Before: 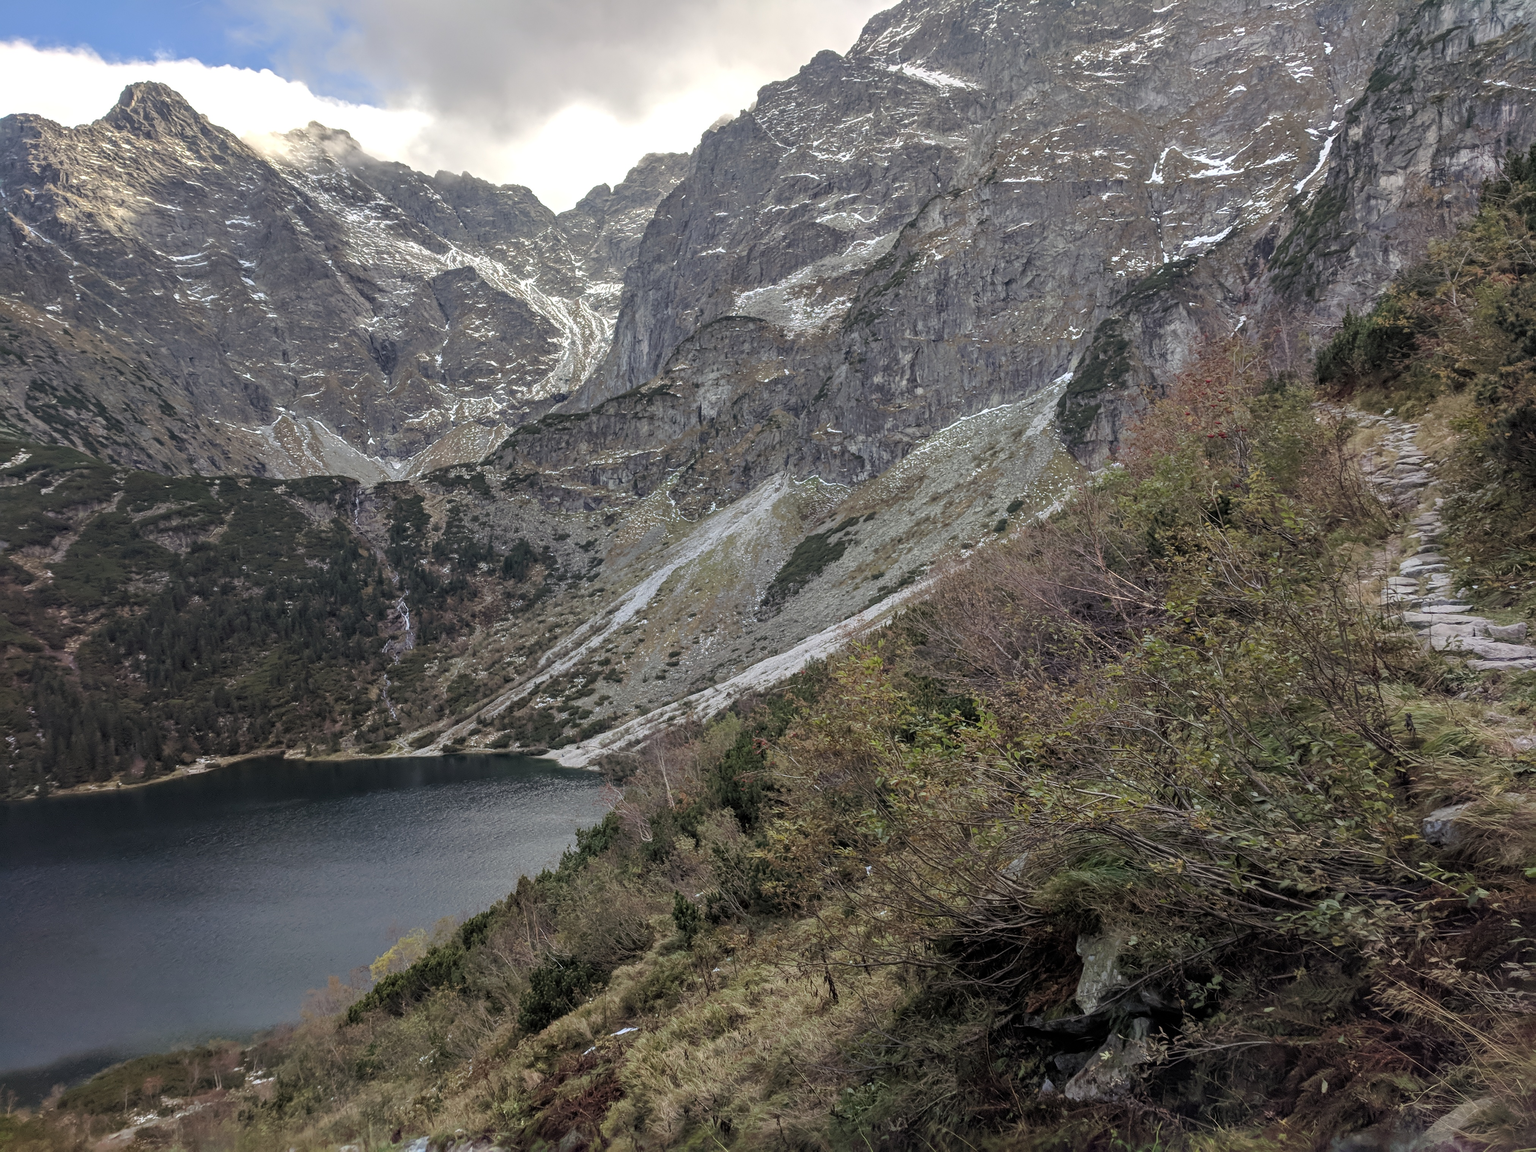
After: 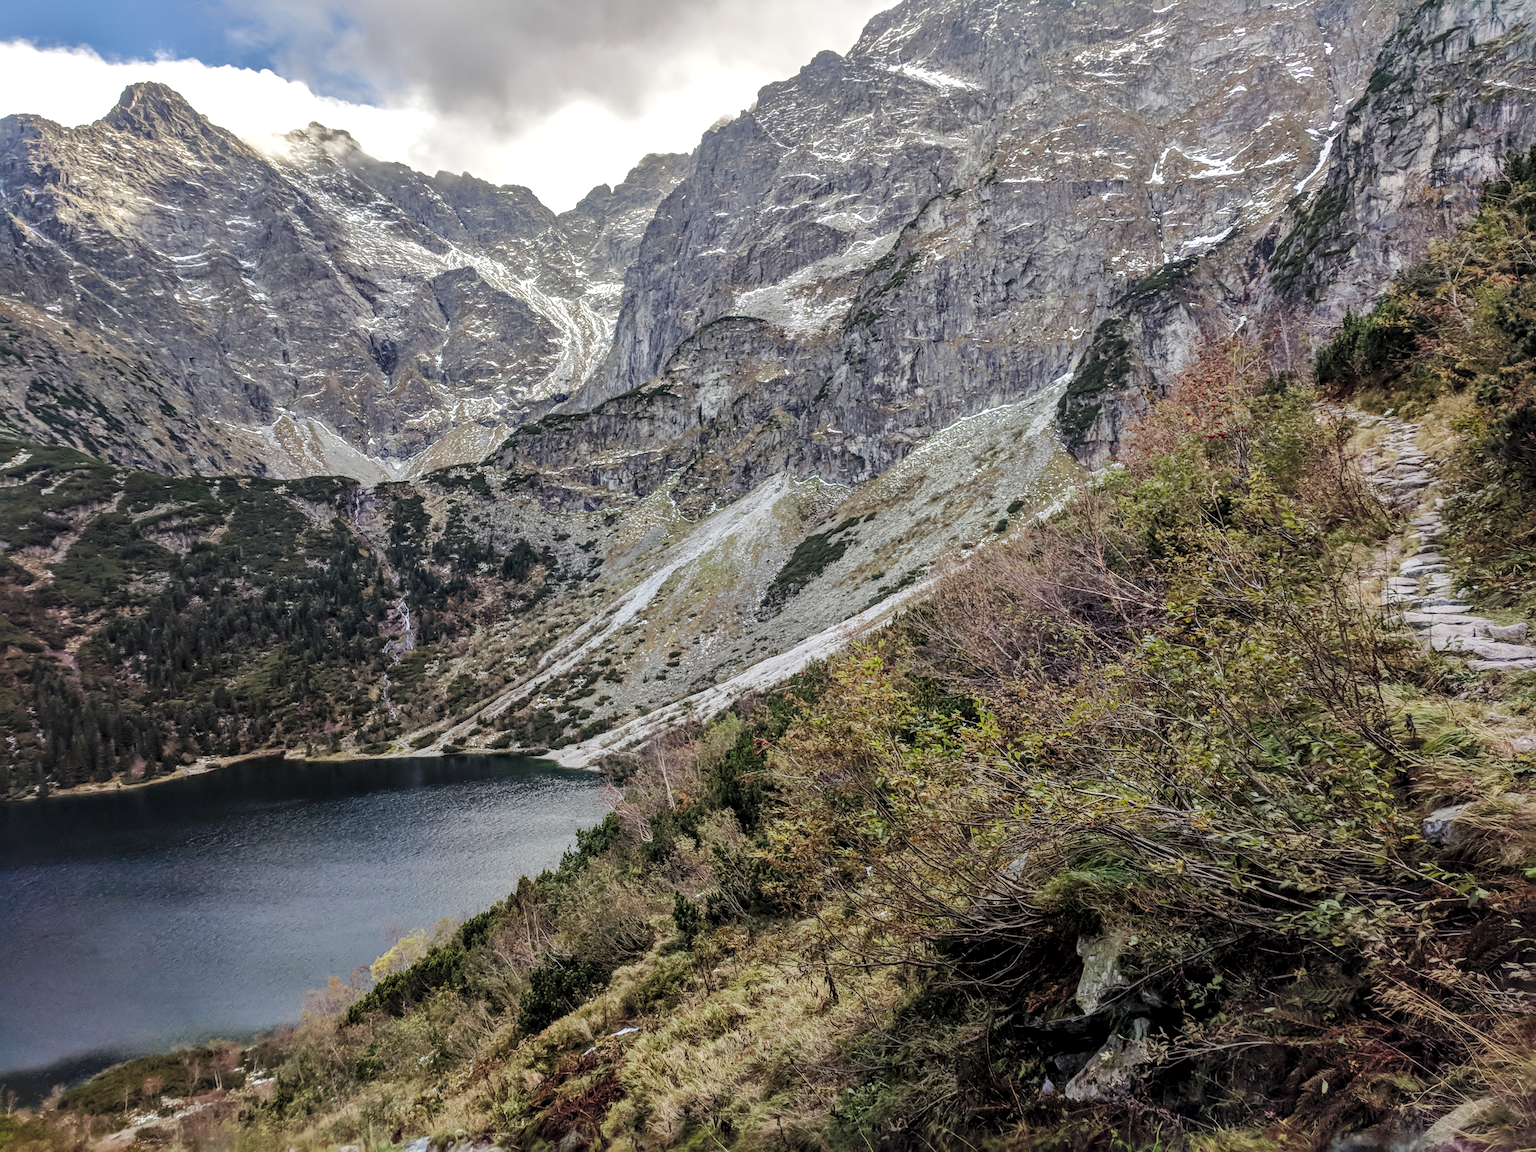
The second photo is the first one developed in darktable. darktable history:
shadows and highlights: shadows 39.51, highlights -60.09
base curve: curves: ch0 [(0, 0) (0.036, 0.025) (0.121, 0.166) (0.206, 0.329) (0.605, 0.79) (1, 1)], preserve colors none
local contrast: on, module defaults
